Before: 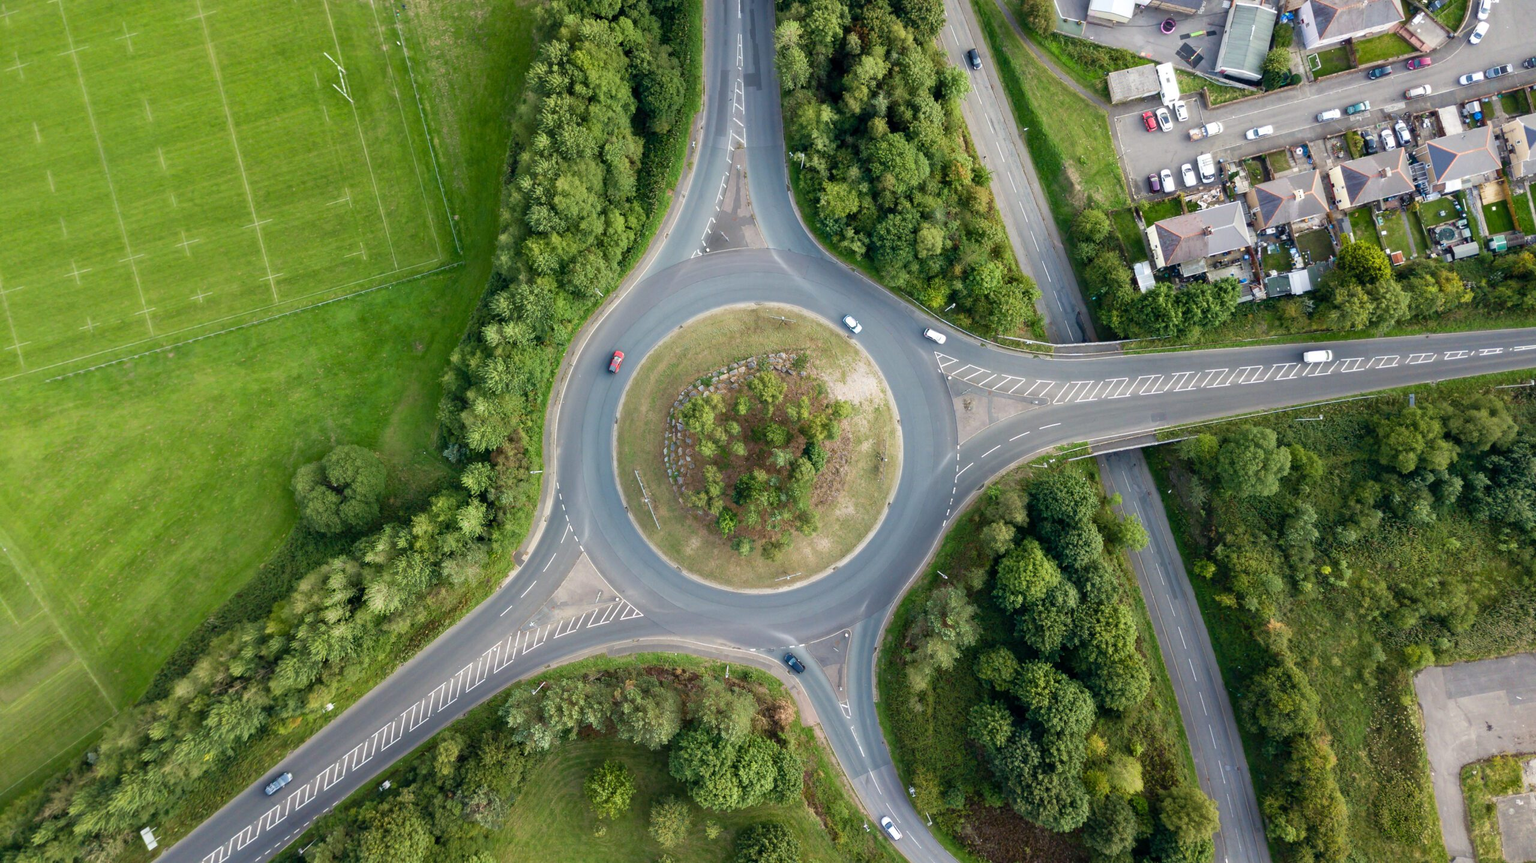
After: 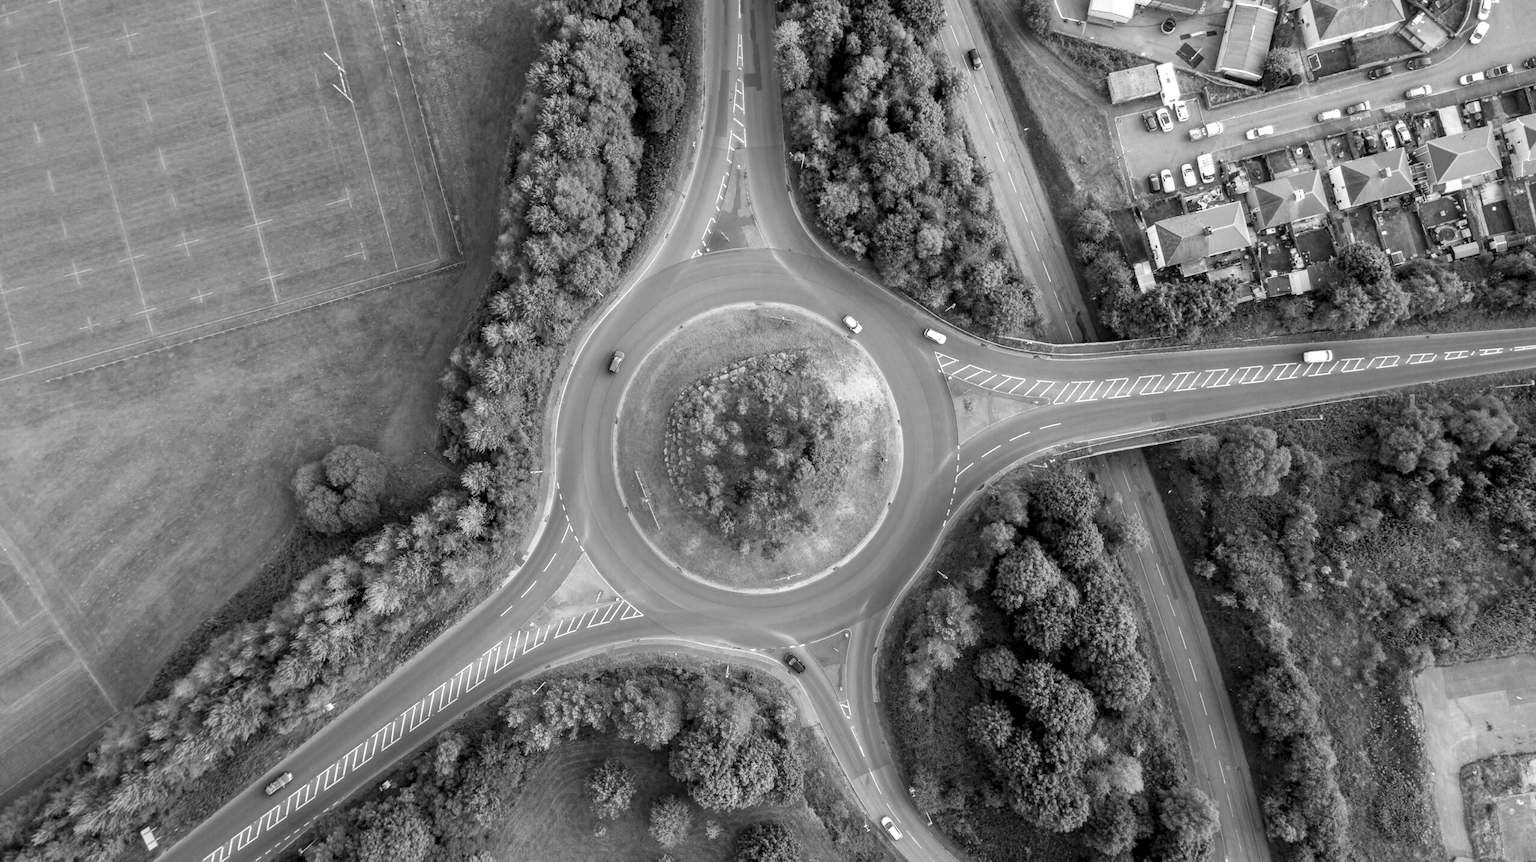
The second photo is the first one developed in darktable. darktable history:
monochrome: on, module defaults
color correction: highlights a* -5.94, highlights b* 9.48, shadows a* 10.12, shadows b* 23.94
local contrast: on, module defaults
white balance: red 0.98, blue 1.034
